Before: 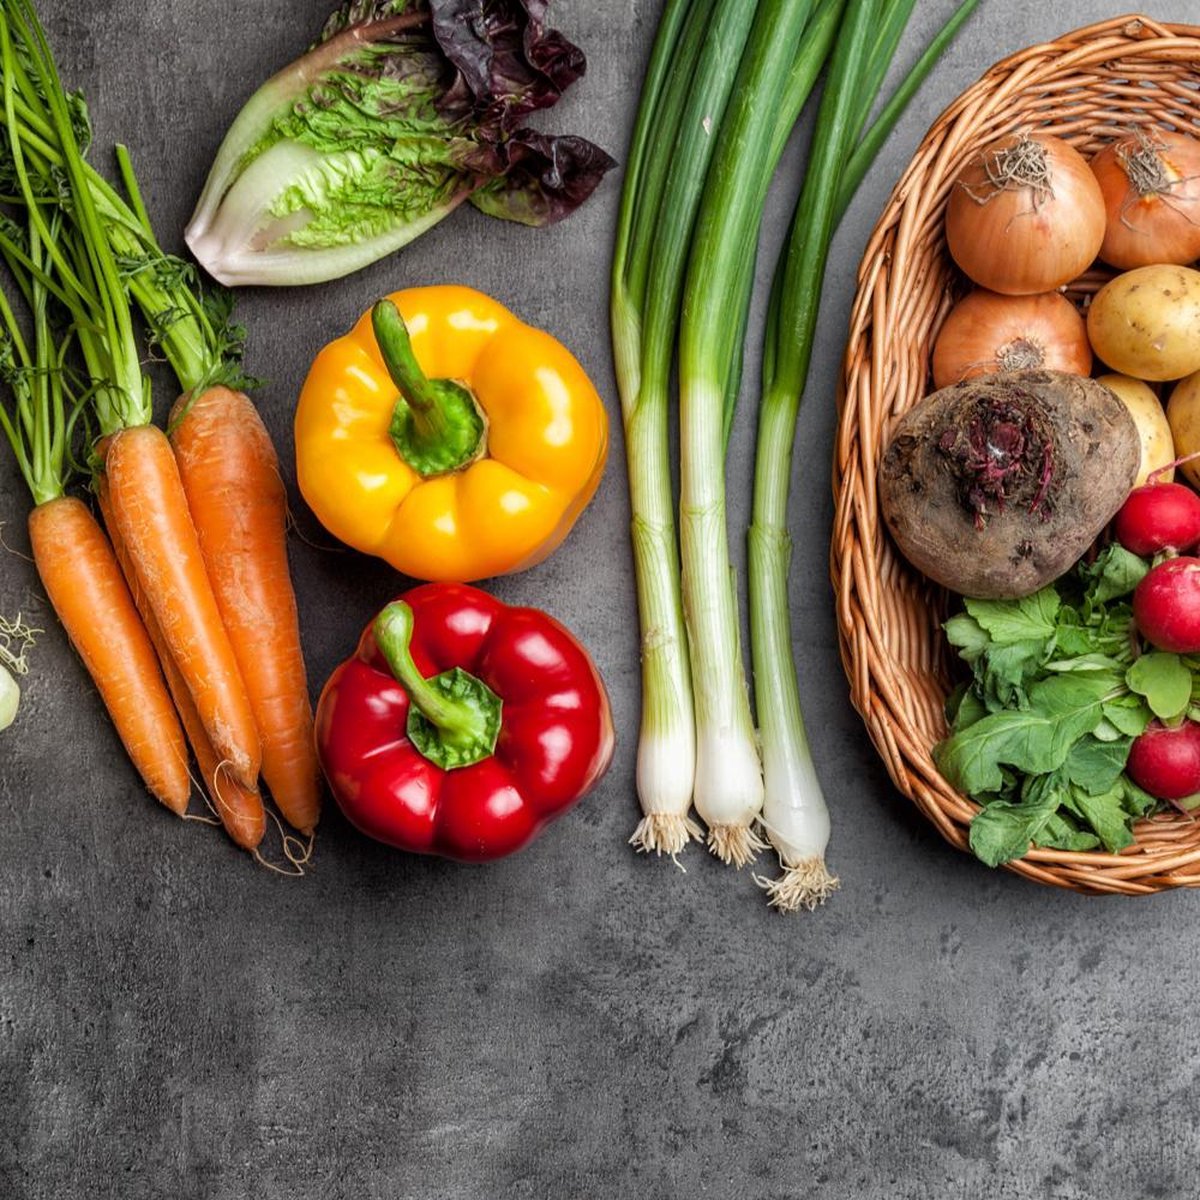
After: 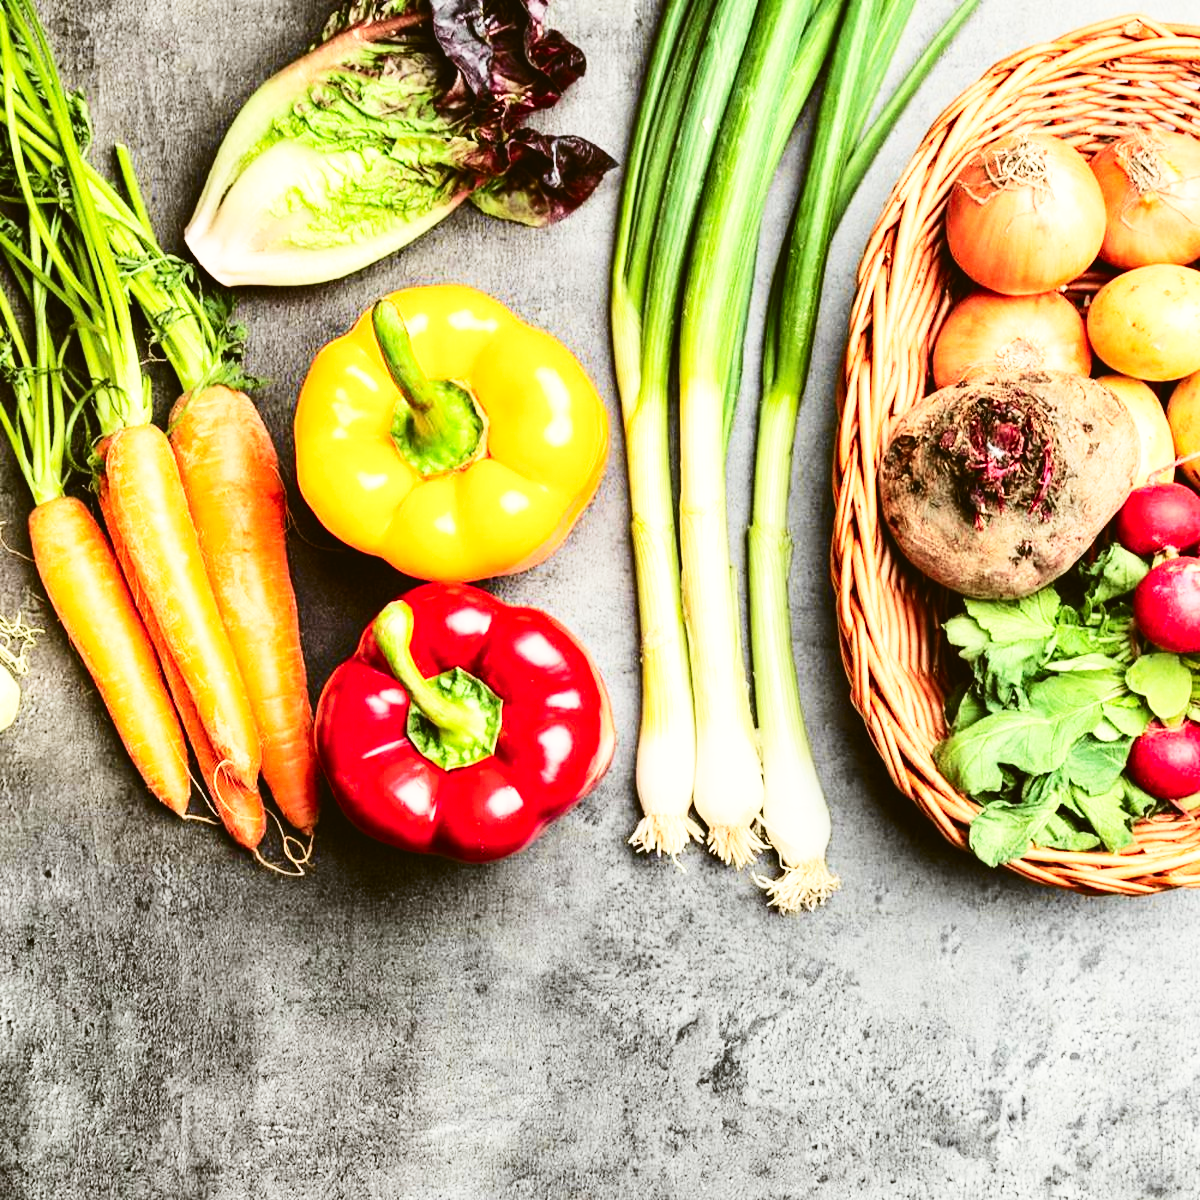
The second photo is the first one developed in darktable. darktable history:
tone curve: curves: ch0 [(0, 0.026) (0.184, 0.172) (0.391, 0.468) (0.446, 0.56) (0.605, 0.758) (0.831, 0.931) (0.992, 1)]; ch1 [(0, 0) (0.437, 0.447) (0.501, 0.502) (0.538, 0.539) (0.574, 0.589) (0.617, 0.64) (0.699, 0.749) (0.859, 0.919) (1, 1)]; ch2 [(0, 0) (0.33, 0.301) (0.421, 0.443) (0.447, 0.482) (0.499, 0.509) (0.538, 0.564) (0.585, 0.615) (0.664, 0.664) (1, 1)], color space Lab, independent channels, preserve colors none
base curve: curves: ch0 [(0, 0) (0.007, 0.004) (0.027, 0.03) (0.046, 0.07) (0.207, 0.54) (0.442, 0.872) (0.673, 0.972) (1, 1)], preserve colors none
color balance: lift [1.004, 1.002, 1.002, 0.998], gamma [1, 1.007, 1.002, 0.993], gain [1, 0.977, 1.013, 1.023], contrast -3.64%
